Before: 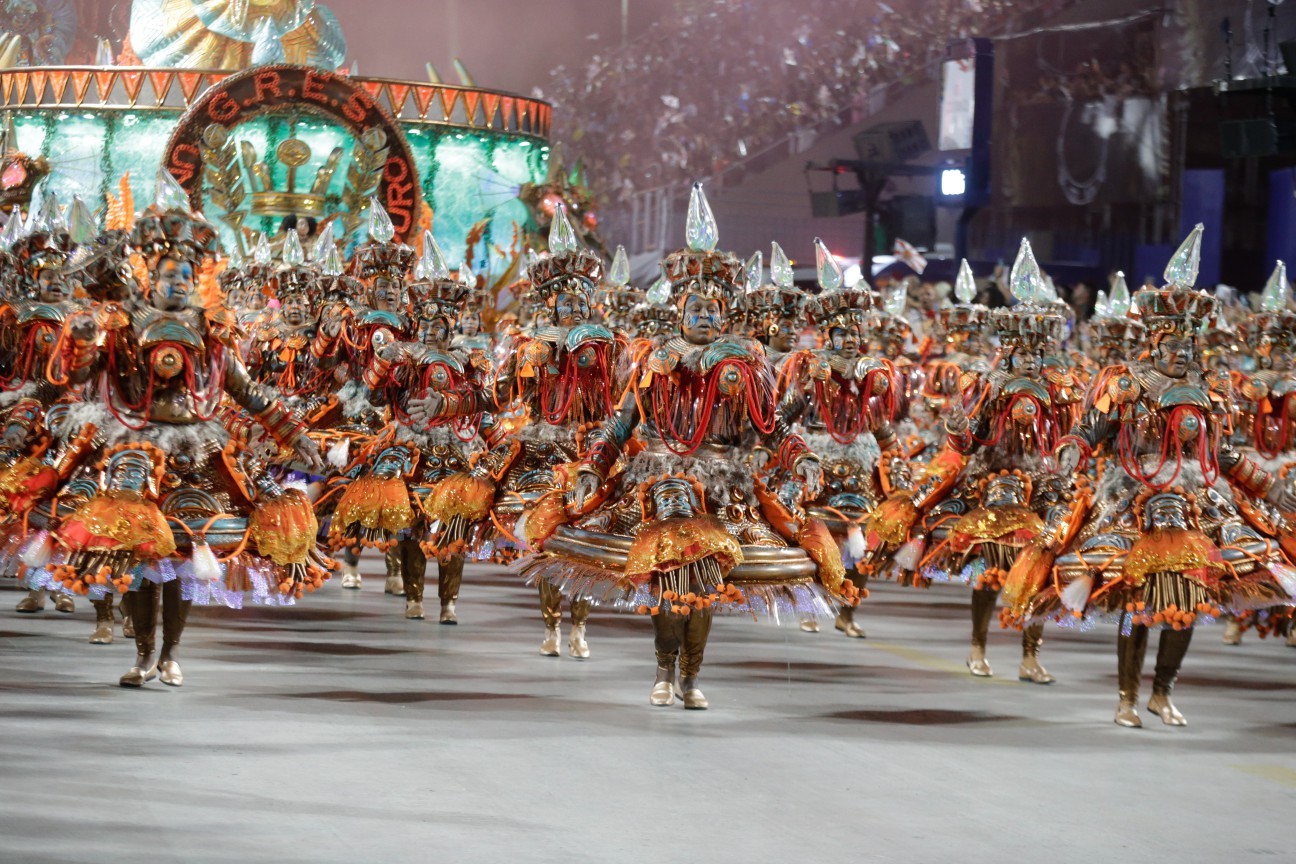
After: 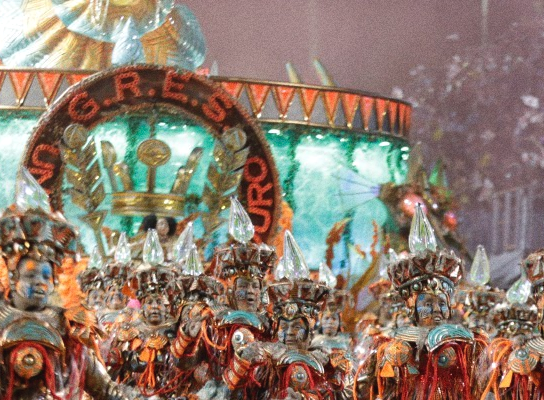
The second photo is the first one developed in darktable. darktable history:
crop and rotate: left 10.817%, top 0.062%, right 47.194%, bottom 53.626%
exposure: black level correction -0.003, exposure 0.04 EV, compensate highlight preservation false
grain: coarseness 0.09 ISO
